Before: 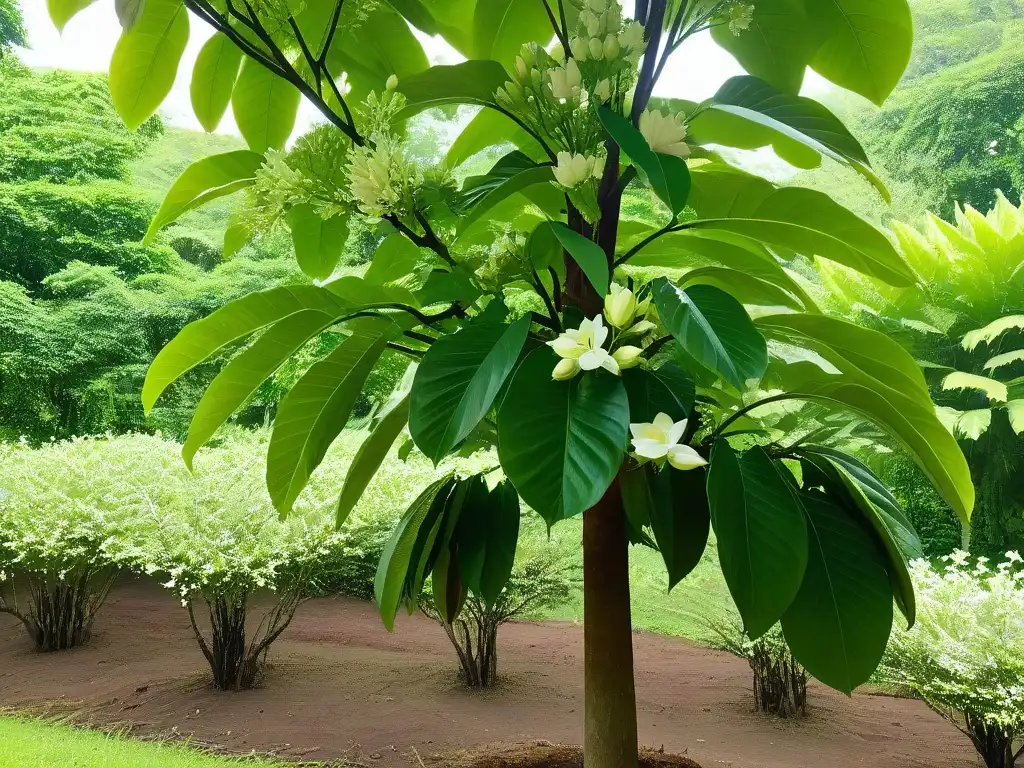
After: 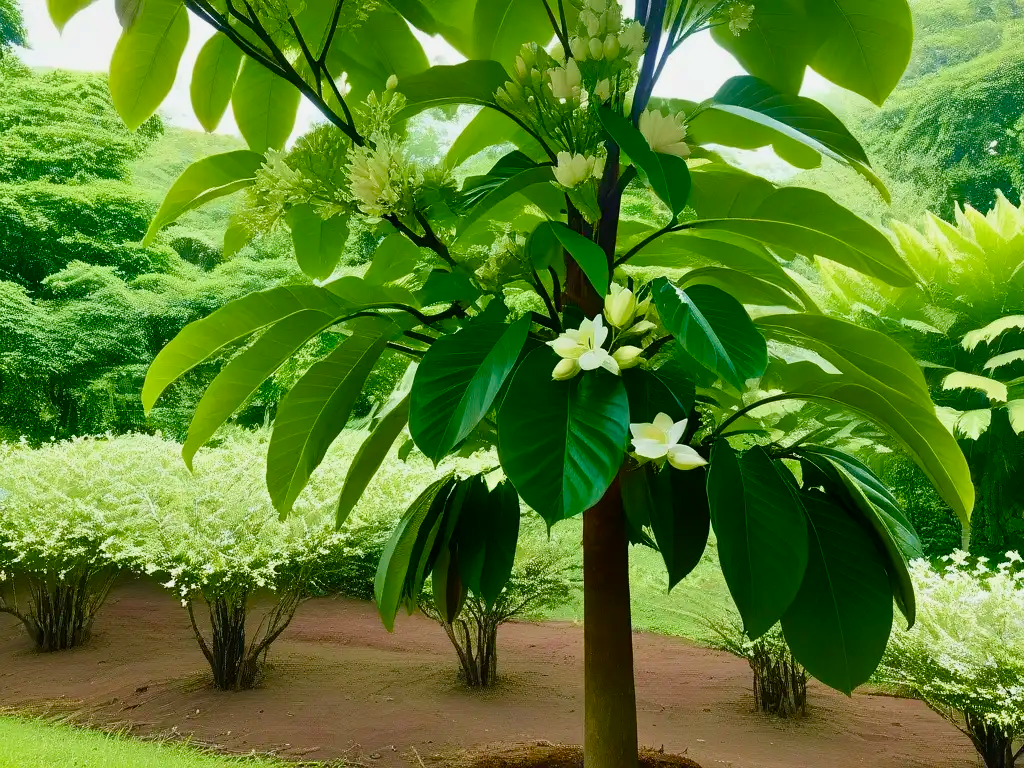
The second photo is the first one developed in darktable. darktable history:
color balance rgb: shadows lift › chroma 2.042%, shadows lift › hue 135.63°, perceptual saturation grading › global saturation 20%, perceptual saturation grading › highlights -24.794%, perceptual saturation grading › shadows 50.443%
exposure: exposure -0.155 EV, compensate highlight preservation false
velvia: on, module defaults
shadows and highlights: shadows 5.38, soften with gaussian
